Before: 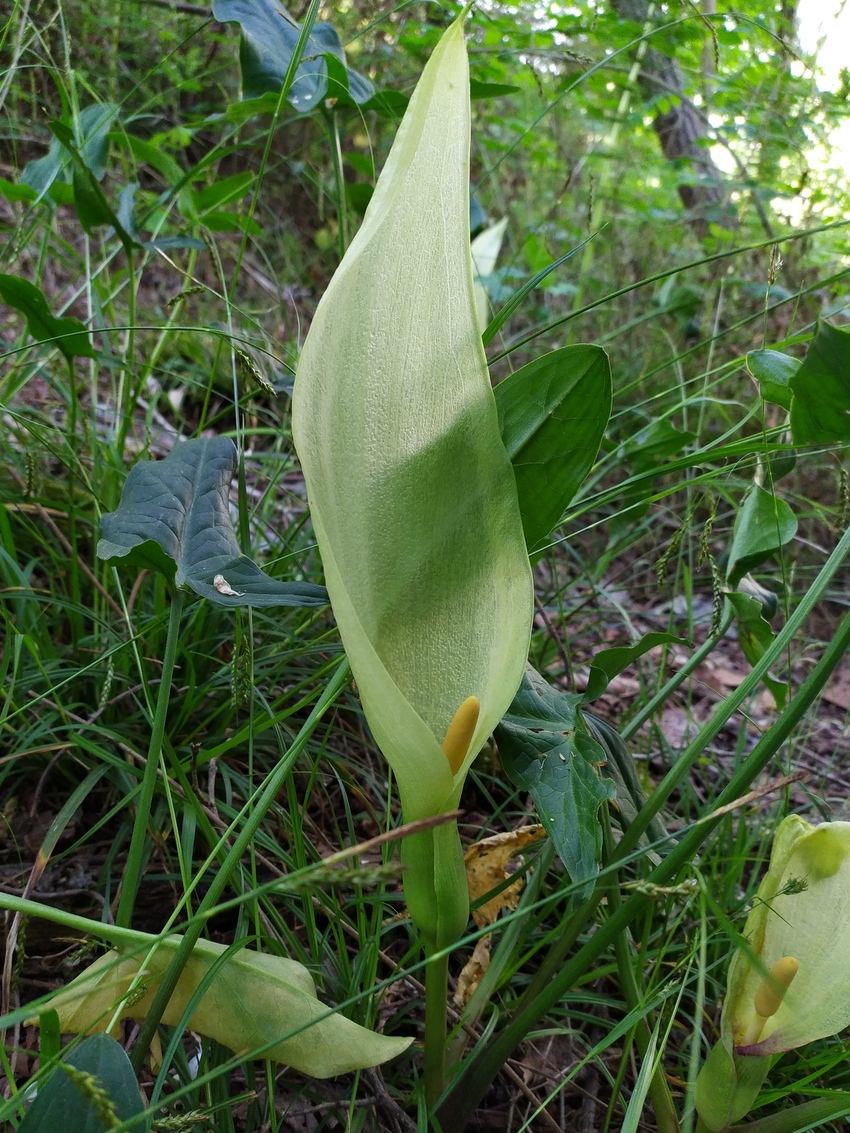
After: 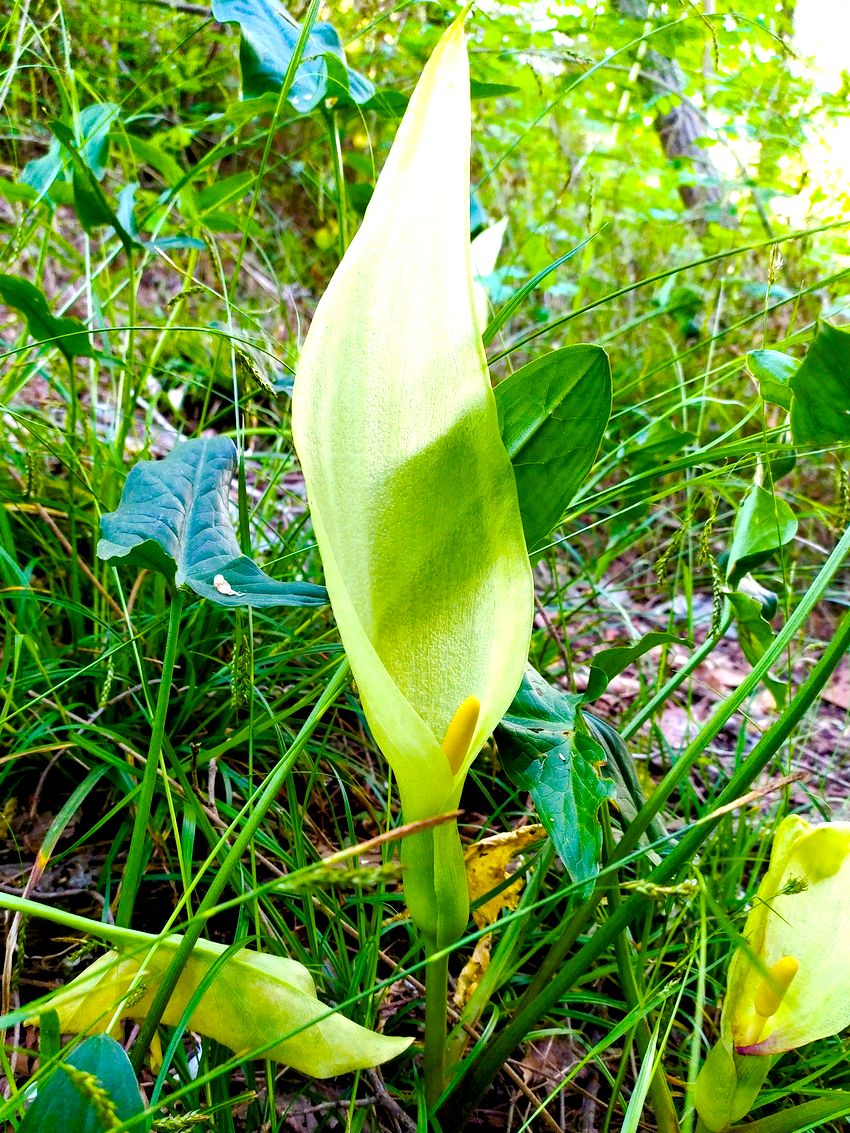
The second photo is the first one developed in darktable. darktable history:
base curve: curves: ch0 [(0, 0) (0.158, 0.273) (0.879, 0.895) (1, 1)], preserve colors none
color balance rgb: perceptual saturation grading › global saturation 34.543%, perceptual saturation grading › highlights -29.814%, perceptual saturation grading › shadows 36.164%, perceptual brilliance grading › global brilliance 29.696%, perceptual brilliance grading › highlights 12.461%, perceptual brilliance grading › mid-tones 24.473%, global vibrance 41.239%
exposure: black level correction 0.007, compensate exposure bias true, compensate highlight preservation false
